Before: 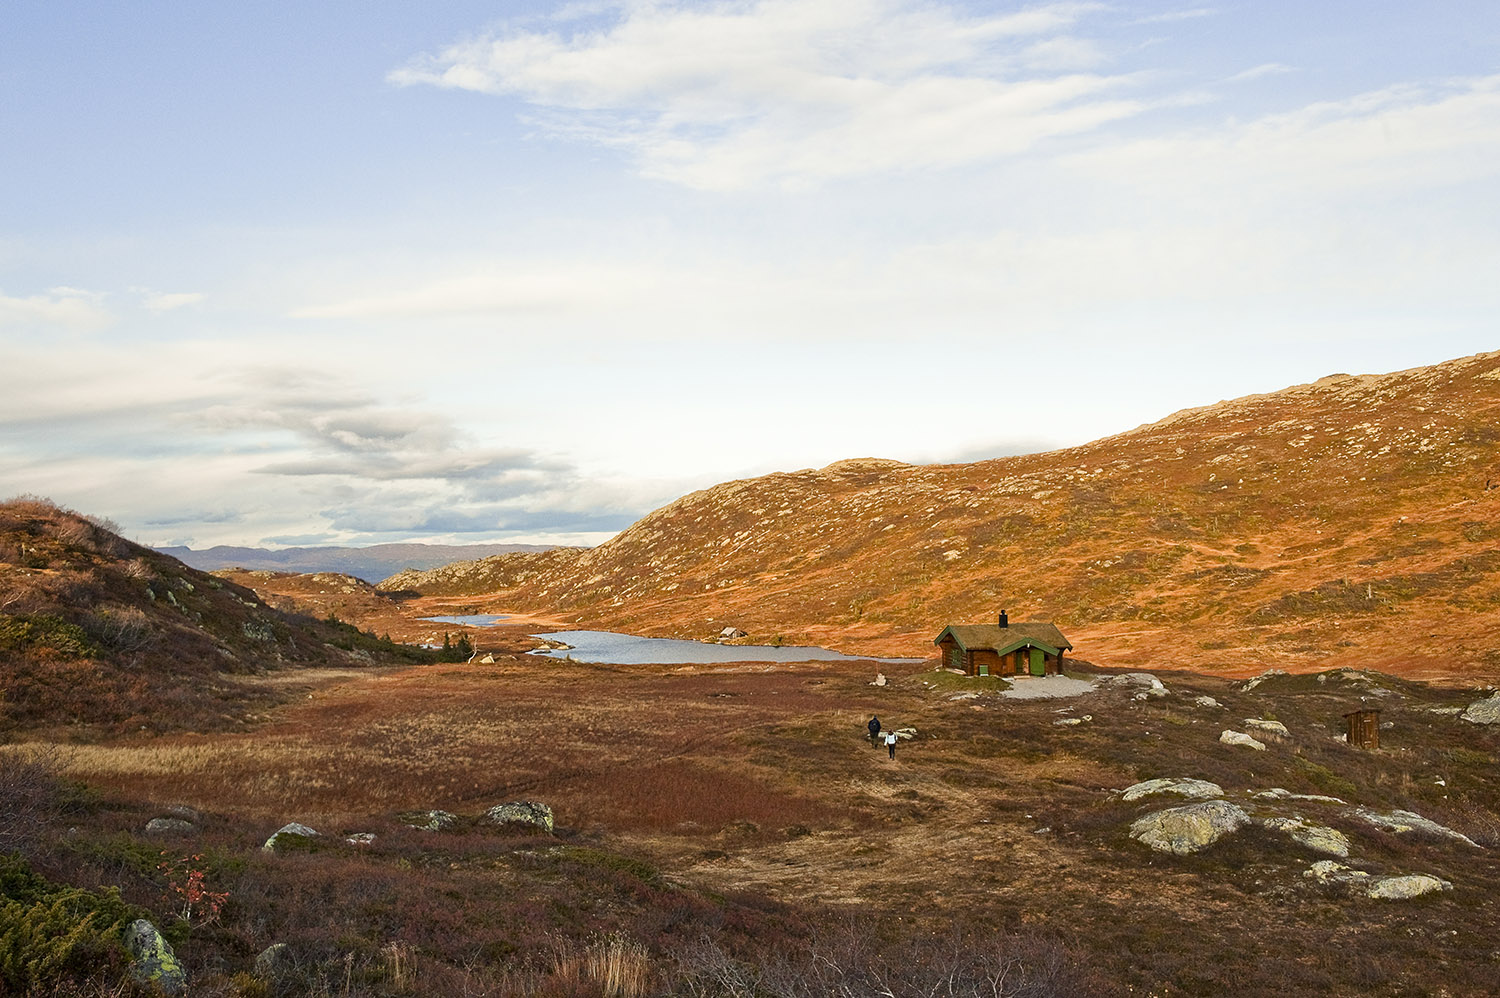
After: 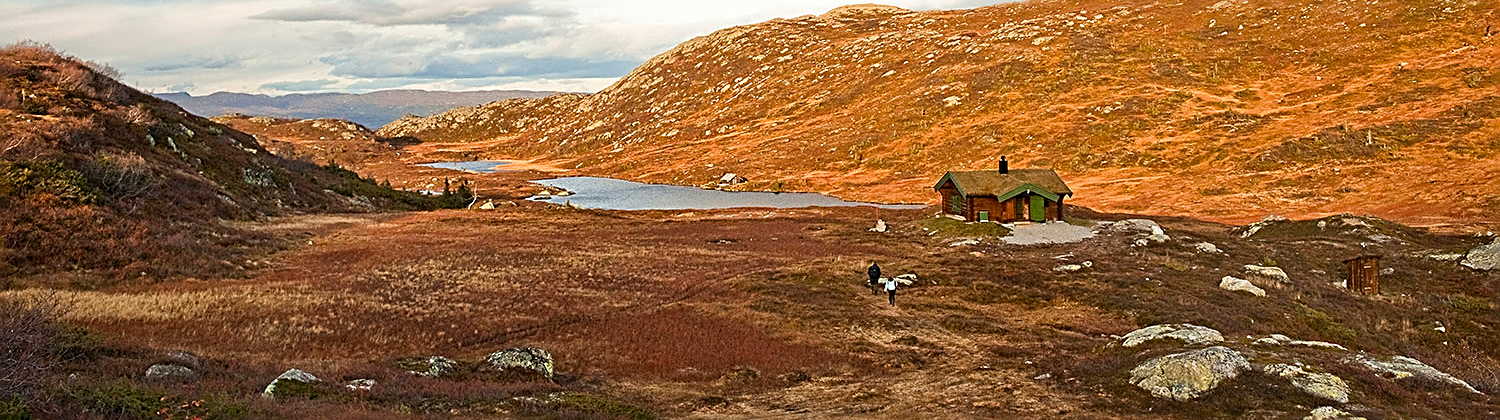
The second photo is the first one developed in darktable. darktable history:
crop: top 45.551%, bottom 12.262%
sharpen: radius 2.676, amount 0.669
